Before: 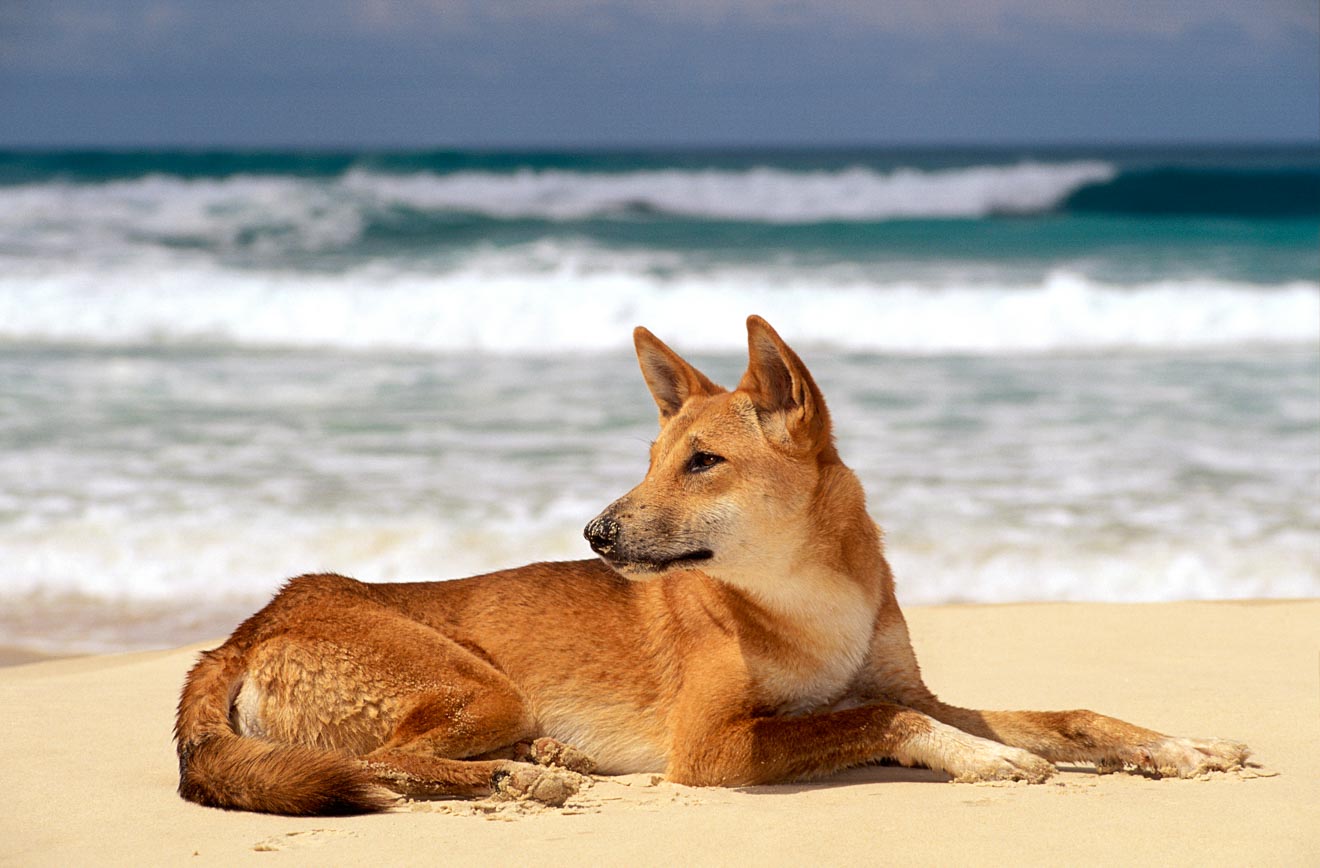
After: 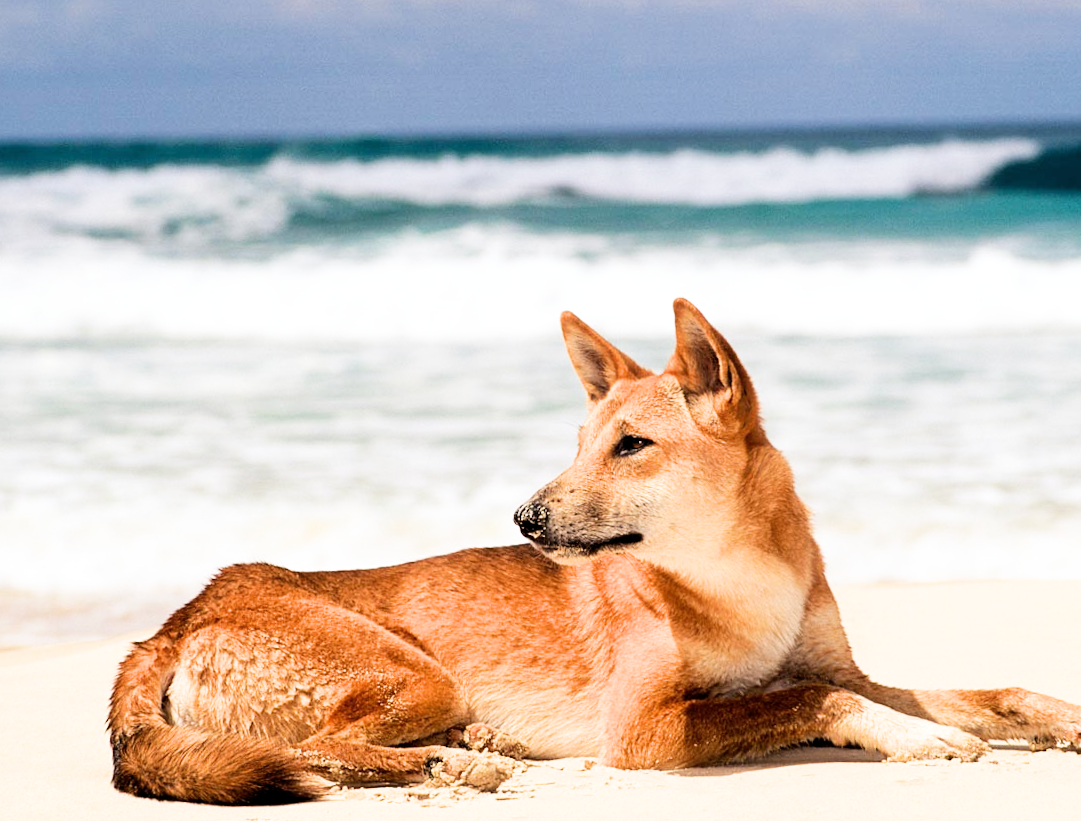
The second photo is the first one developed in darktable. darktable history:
crop and rotate: angle 0.865°, left 4.477%, top 0.79%, right 11.686%, bottom 2.374%
exposure: black level correction 0, exposure 1.001 EV, compensate highlight preservation false
filmic rgb: black relative exposure -5.06 EV, white relative exposure 3.55 EV, threshold 3.05 EV, hardness 3.17, contrast 1.3, highlights saturation mix -49.65%, enable highlight reconstruction true
